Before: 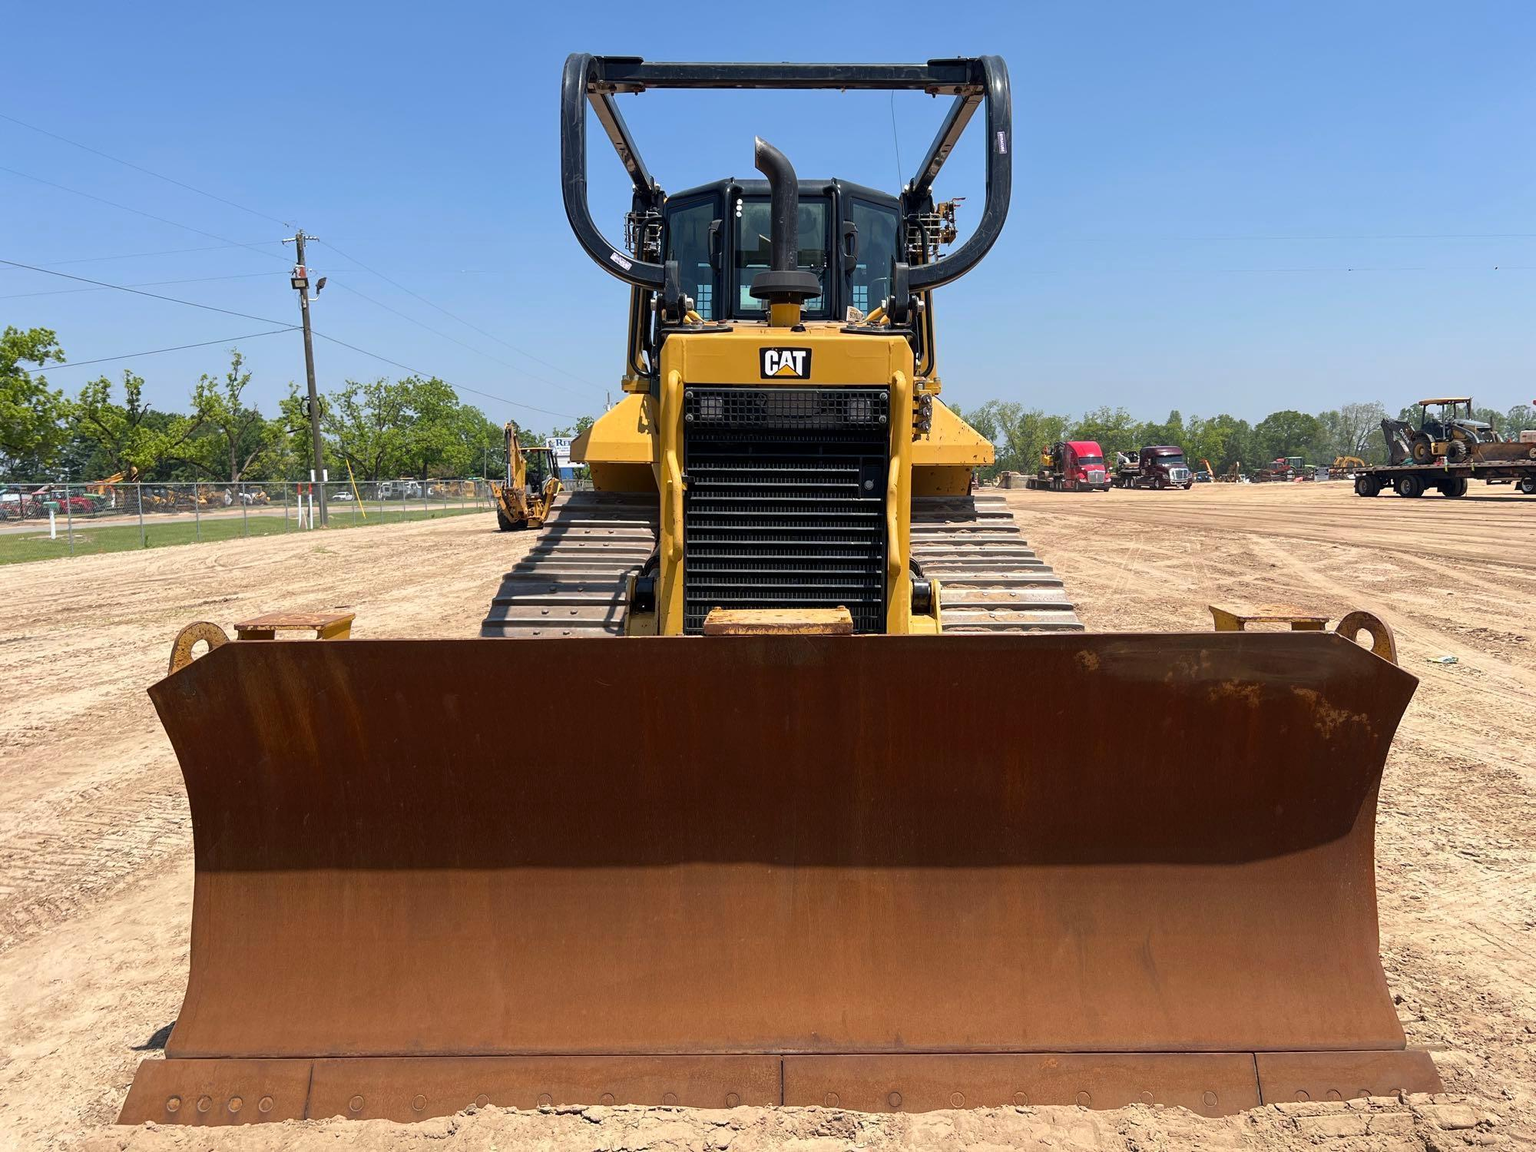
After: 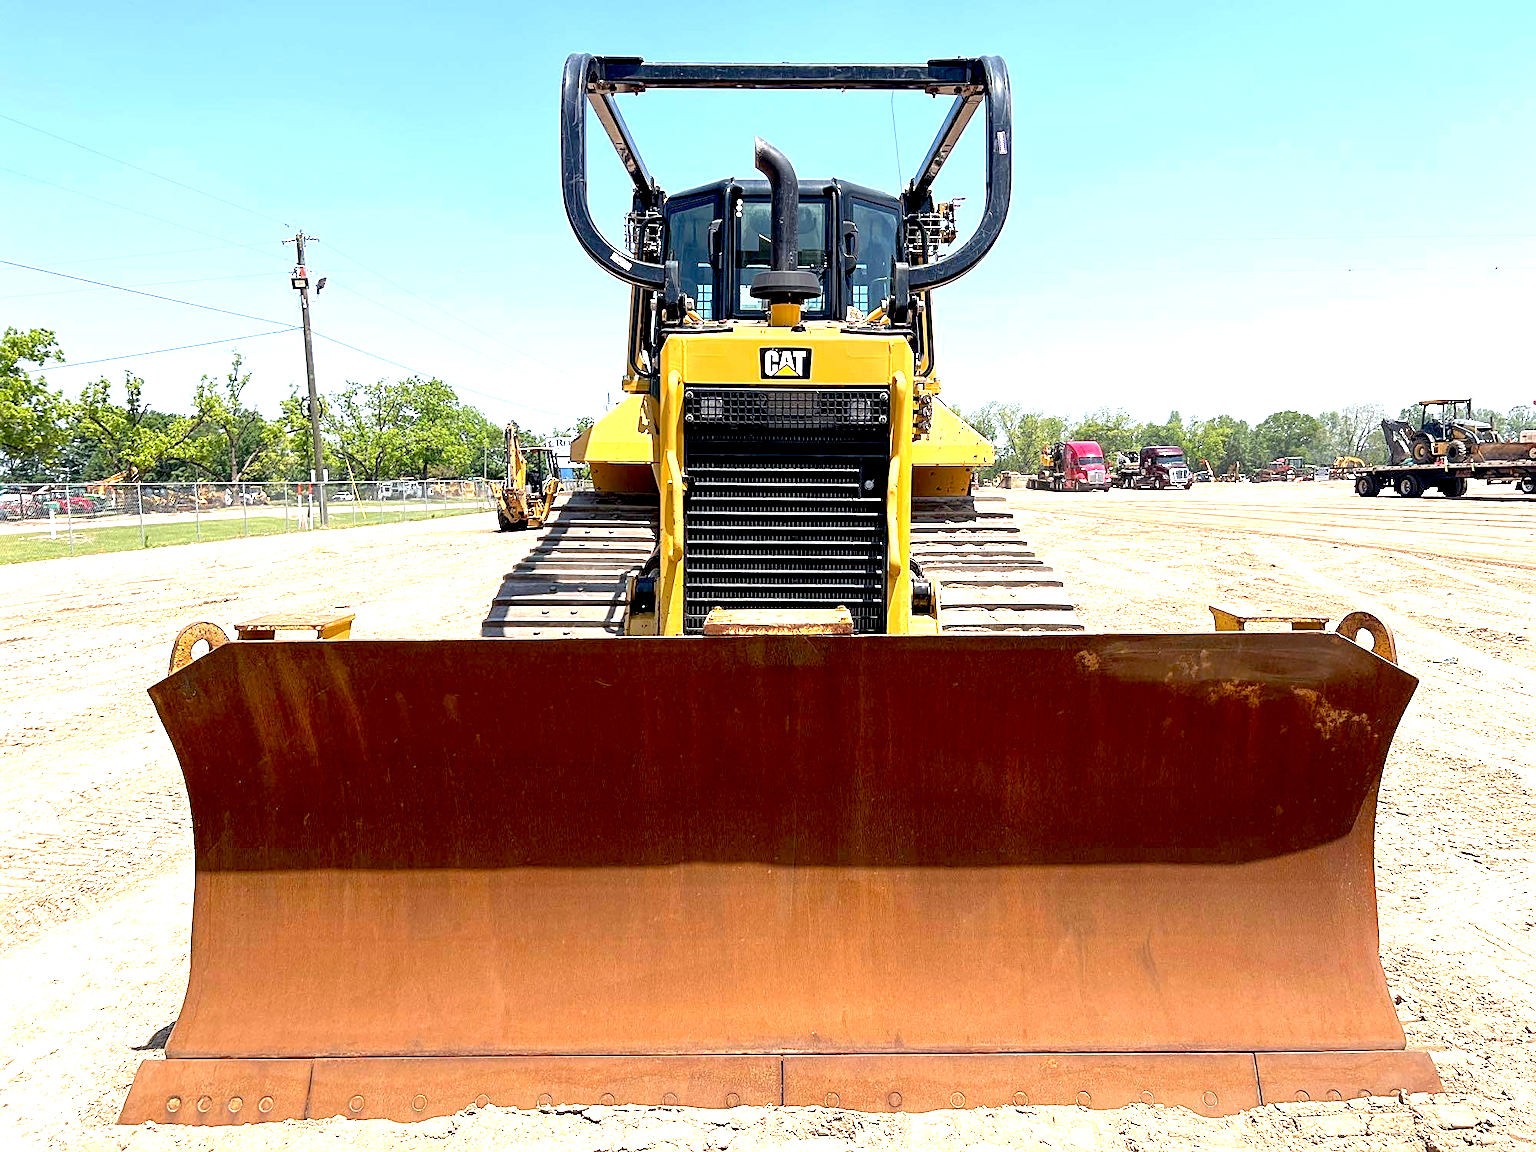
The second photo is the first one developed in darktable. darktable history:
sharpen: on, module defaults
exposure: black level correction 0.009, exposure 1.425 EV, compensate highlight preservation false
